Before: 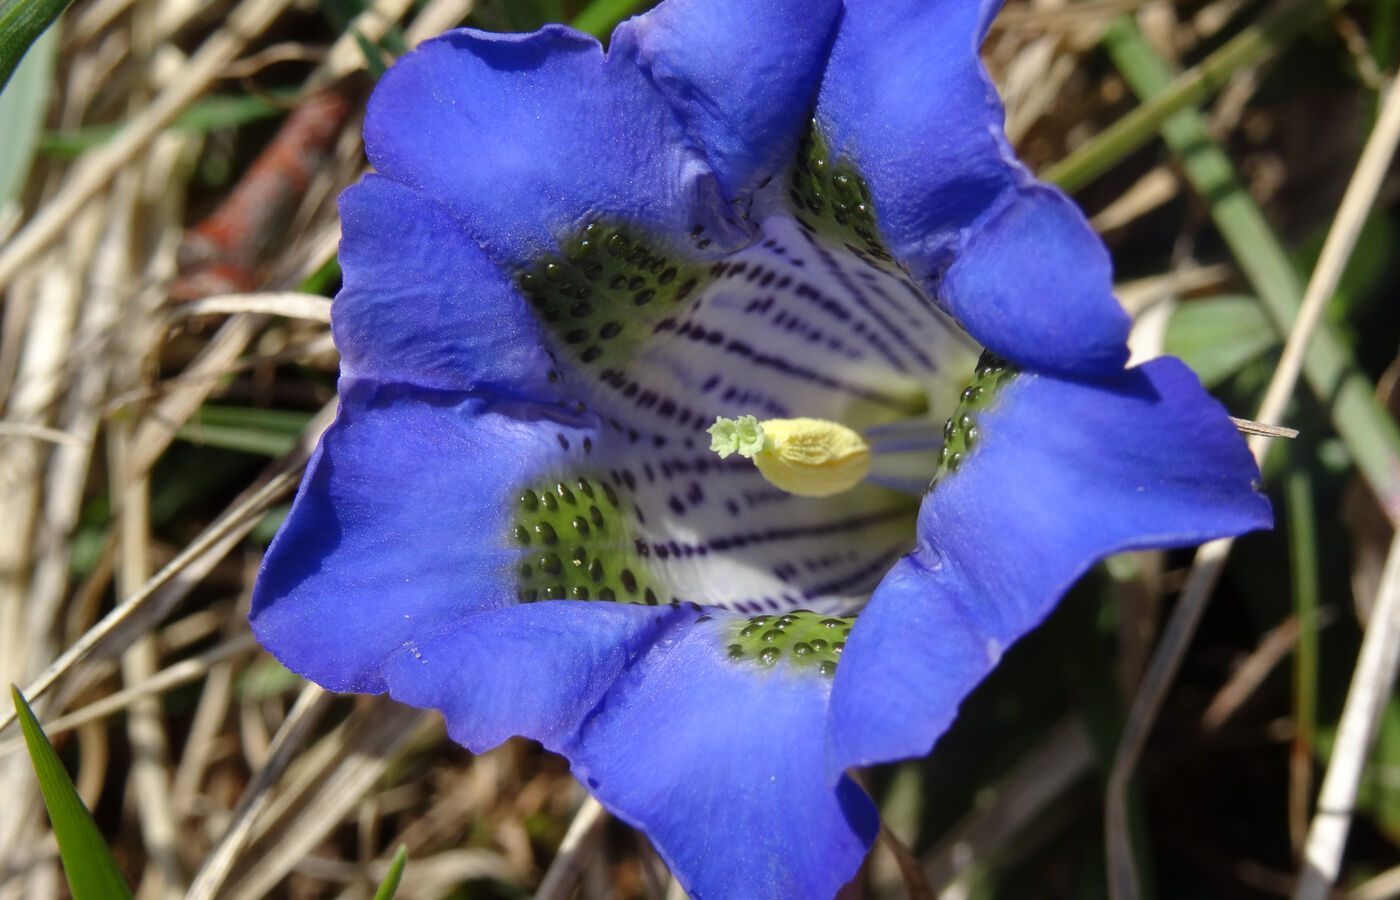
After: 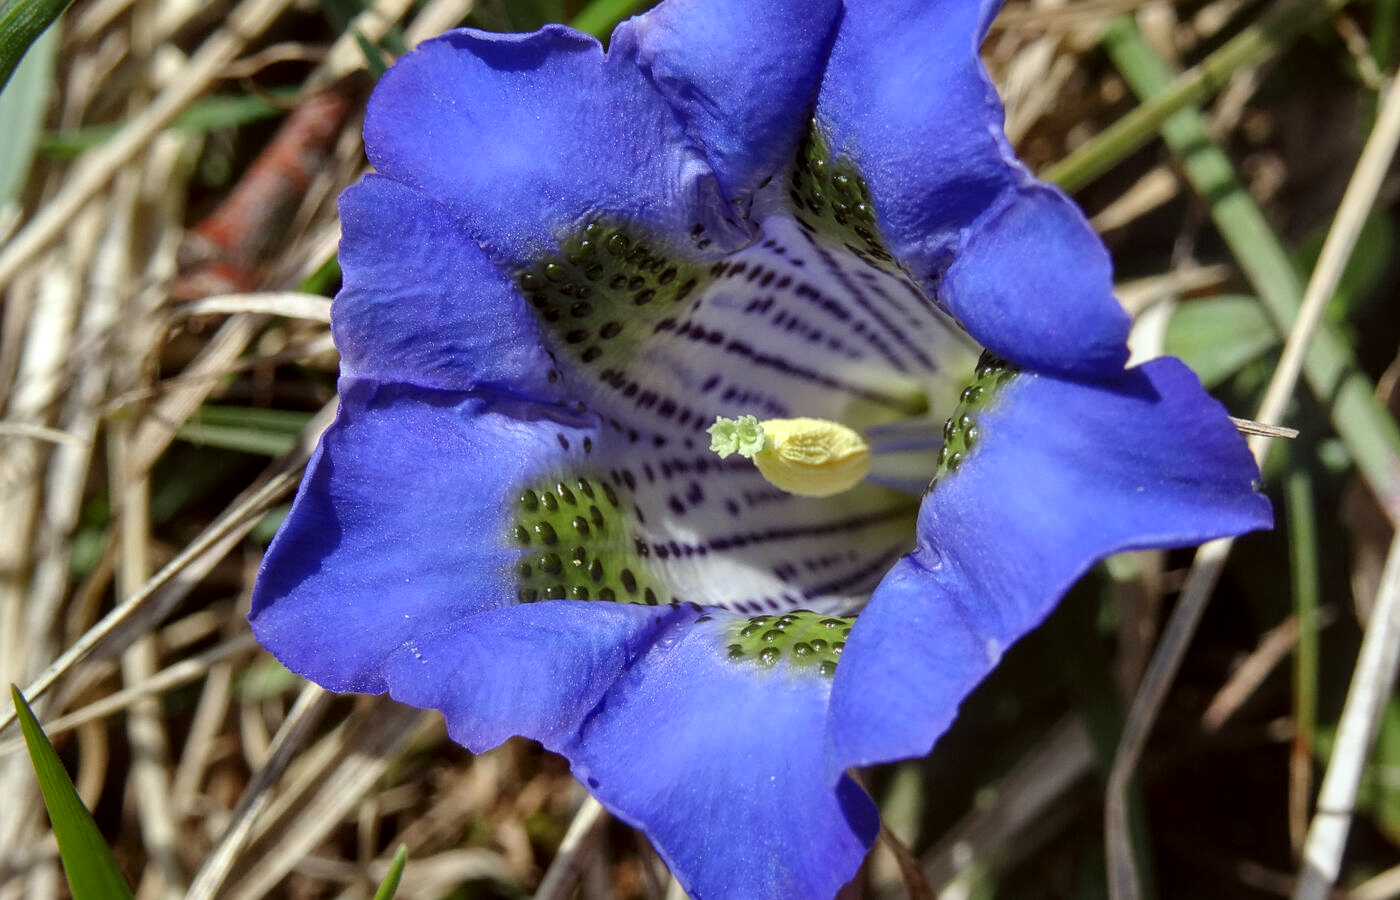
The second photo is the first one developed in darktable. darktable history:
color correction: highlights a* -2.73, highlights b* -2.09, shadows a* 2.41, shadows b* 2.73
local contrast: on, module defaults
sharpen: amount 0.2
shadows and highlights: radius 108.52, shadows 44.07, highlights -67.8, low approximation 0.01, soften with gaussian
